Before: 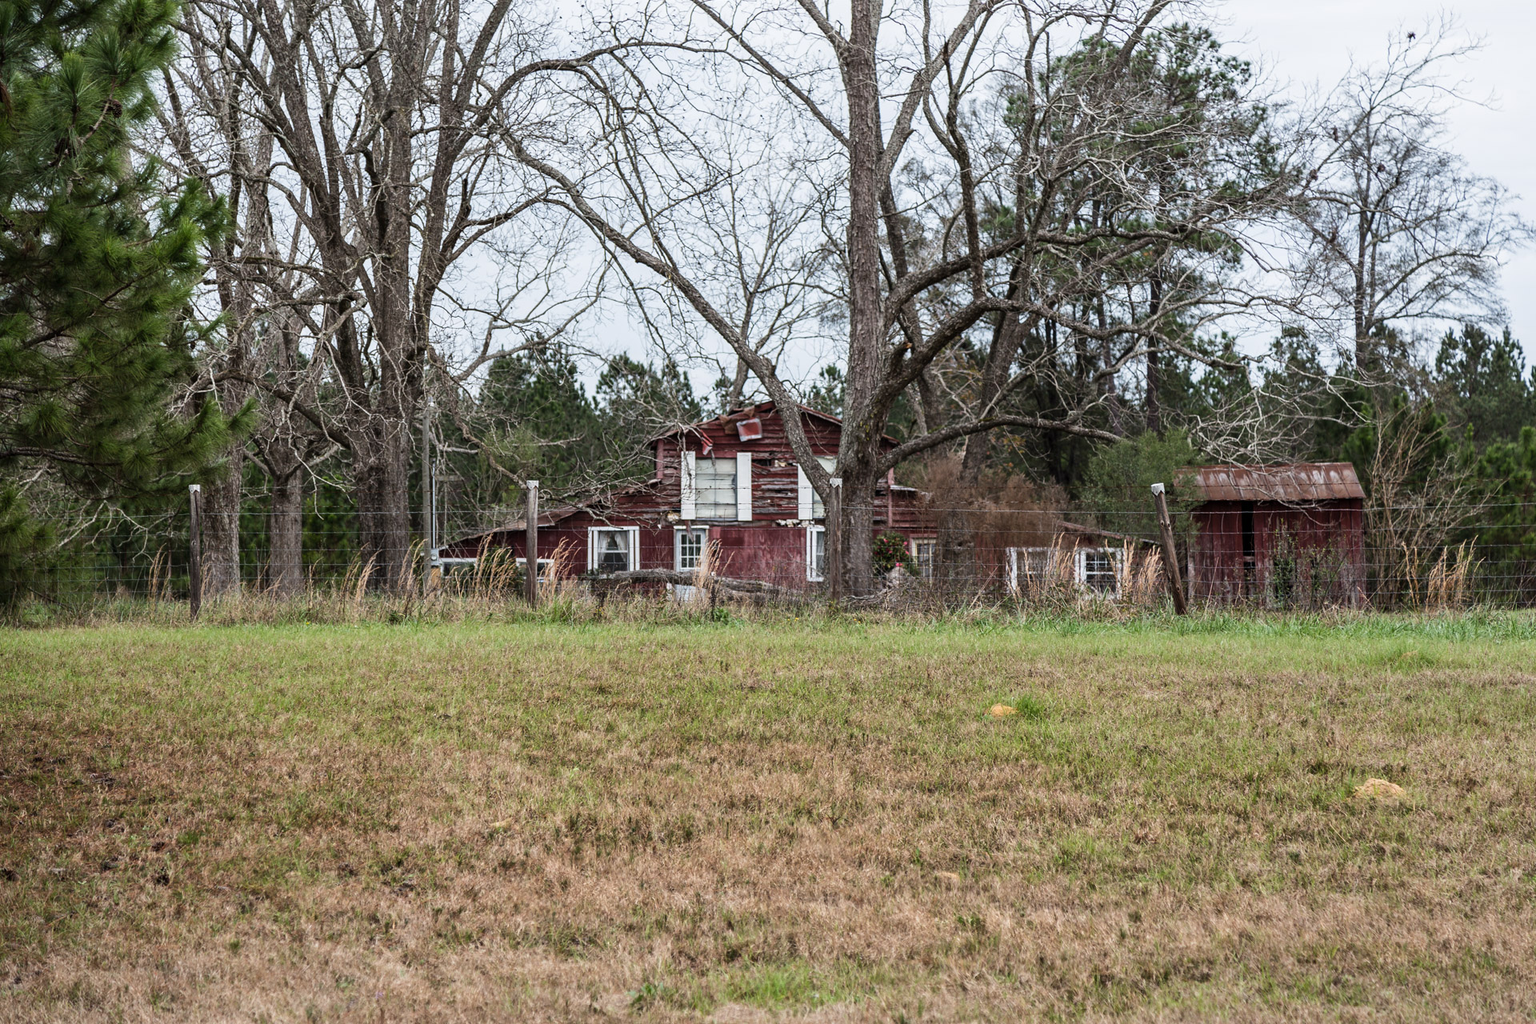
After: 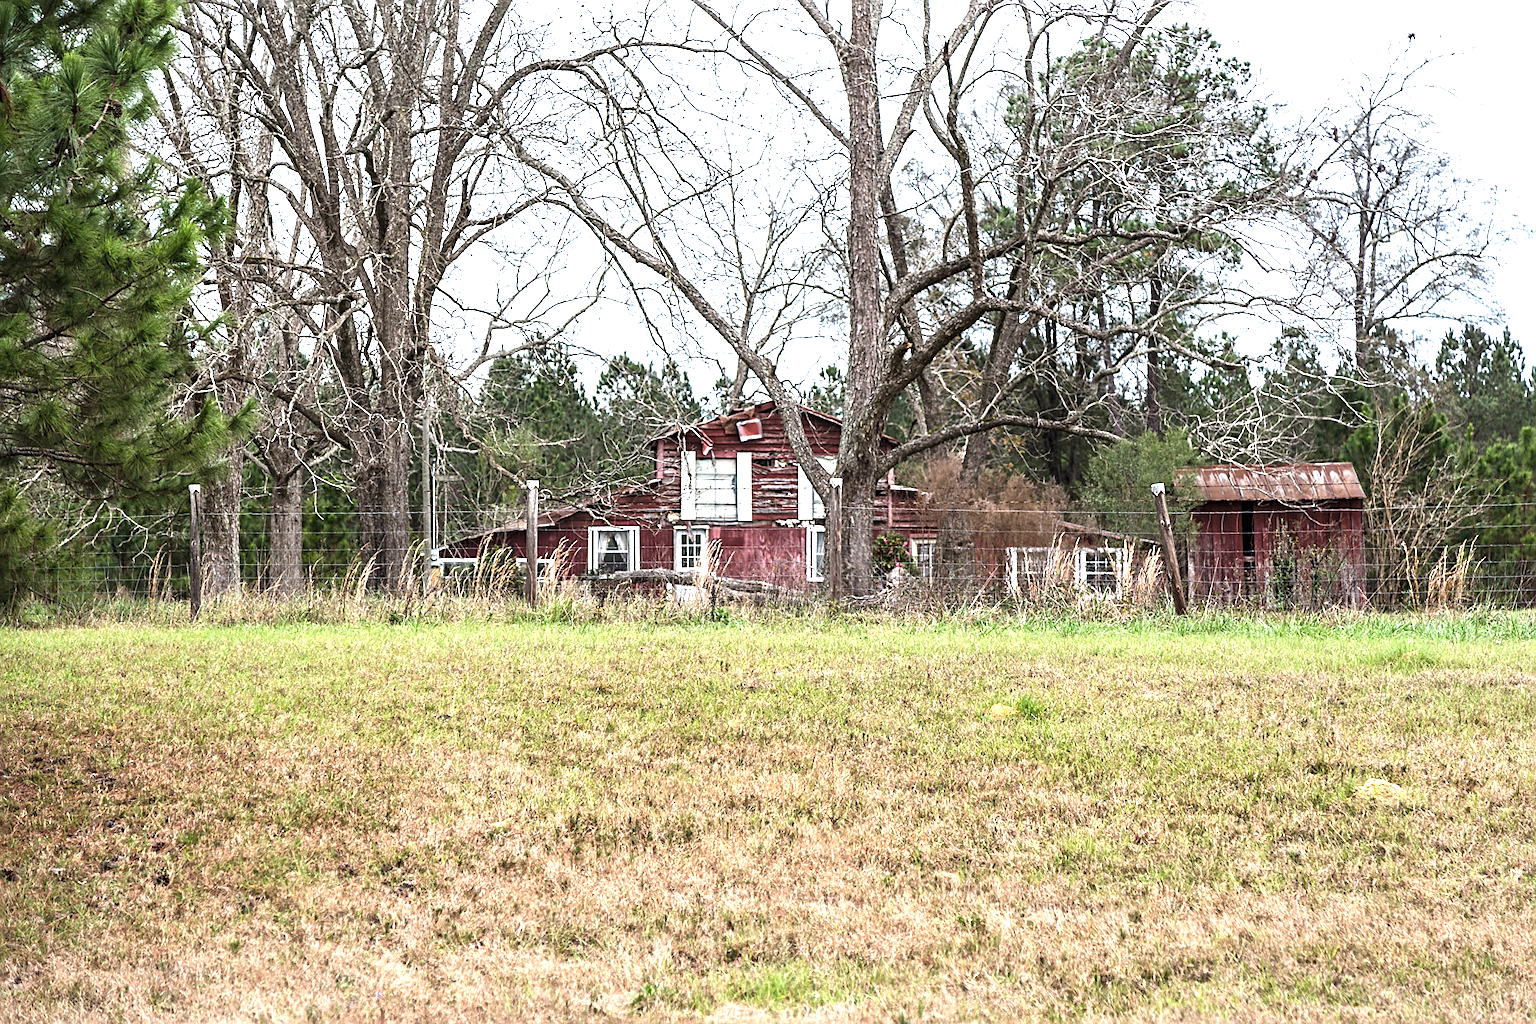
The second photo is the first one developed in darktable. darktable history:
exposure: black level correction 0, exposure 1.199 EV, compensate highlight preservation false
sharpen: on, module defaults
